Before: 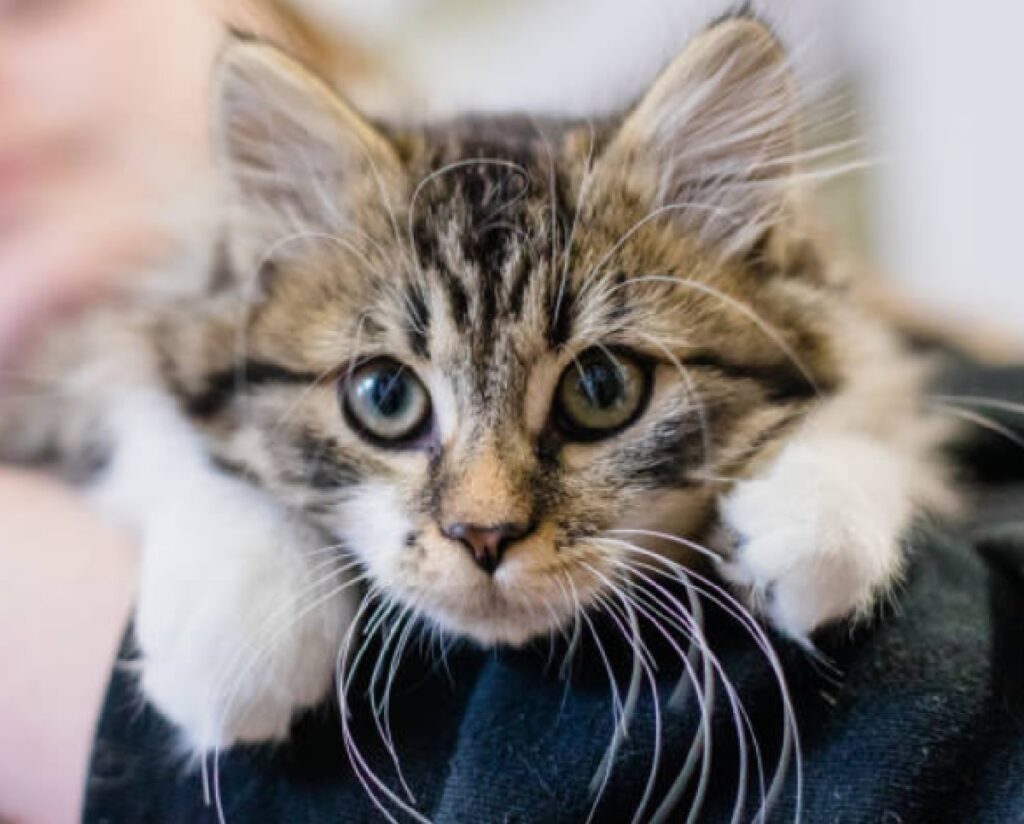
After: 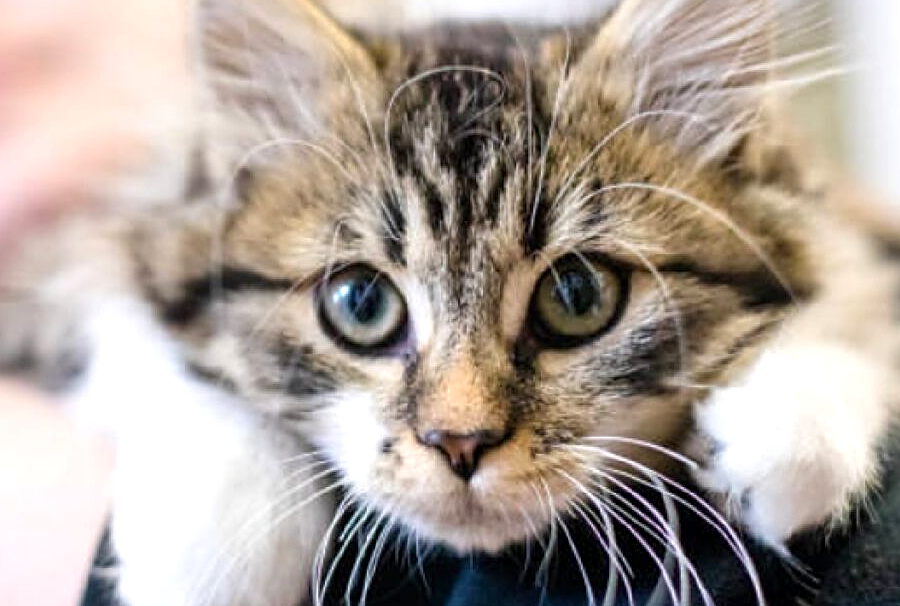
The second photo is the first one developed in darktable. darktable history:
exposure: black level correction 0.001, exposure 0.5 EV, compensate exposure bias true, compensate highlight preservation false
white balance: emerald 1
crop and rotate: left 2.425%, top 11.305%, right 9.6%, bottom 15.08%
sharpen: on, module defaults
